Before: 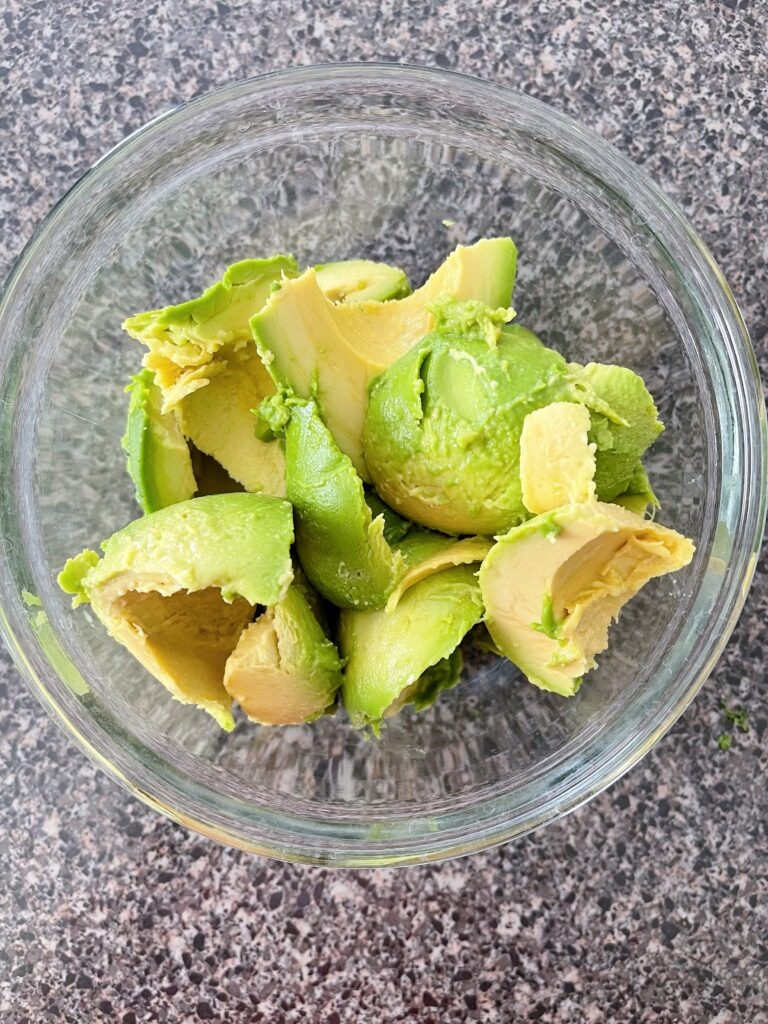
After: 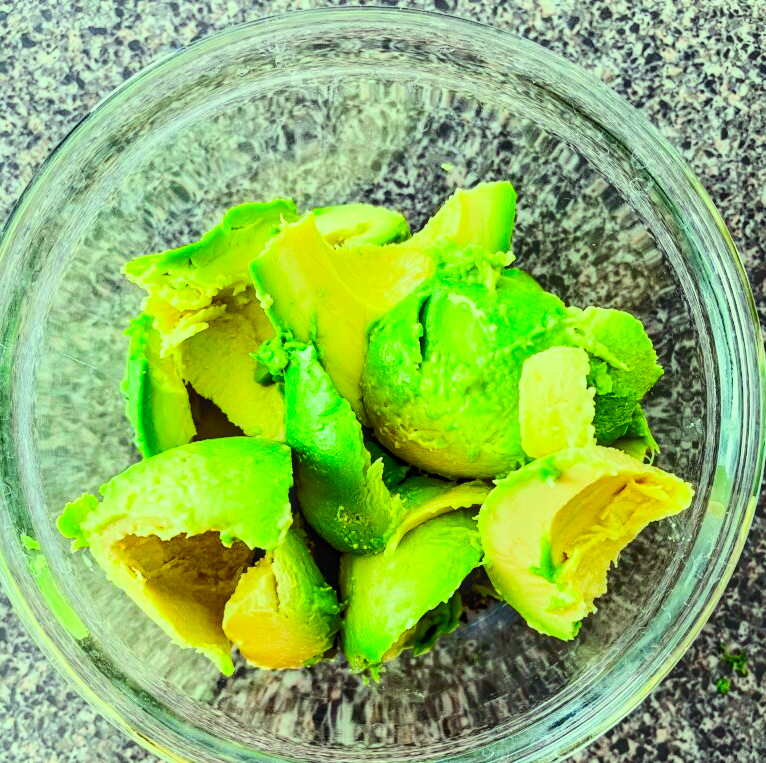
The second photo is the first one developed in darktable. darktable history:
tone equalizer: -8 EV -0.49 EV, -7 EV -0.341 EV, -6 EV -0.109 EV, -5 EV 0.424 EV, -4 EV 0.982 EV, -3 EV 0.773 EV, -2 EV -0.012 EV, -1 EV 0.123 EV, +0 EV -0.025 EV
contrast brightness saturation: contrast 0.274
local contrast: on, module defaults
crop: left 0.204%, top 5.546%, bottom 19.907%
color zones: curves: ch1 [(0.29, 0.492) (0.373, 0.185) (0.509, 0.481)]; ch2 [(0.25, 0.462) (0.749, 0.457)], mix -137.99%
filmic rgb: black relative exposure -5.06 EV, white relative exposure 3.56 EV, hardness 3.16, contrast 1.187, highlights saturation mix -49.81%
color correction: highlights a* -11.06, highlights b* 9.88, saturation 1.71
